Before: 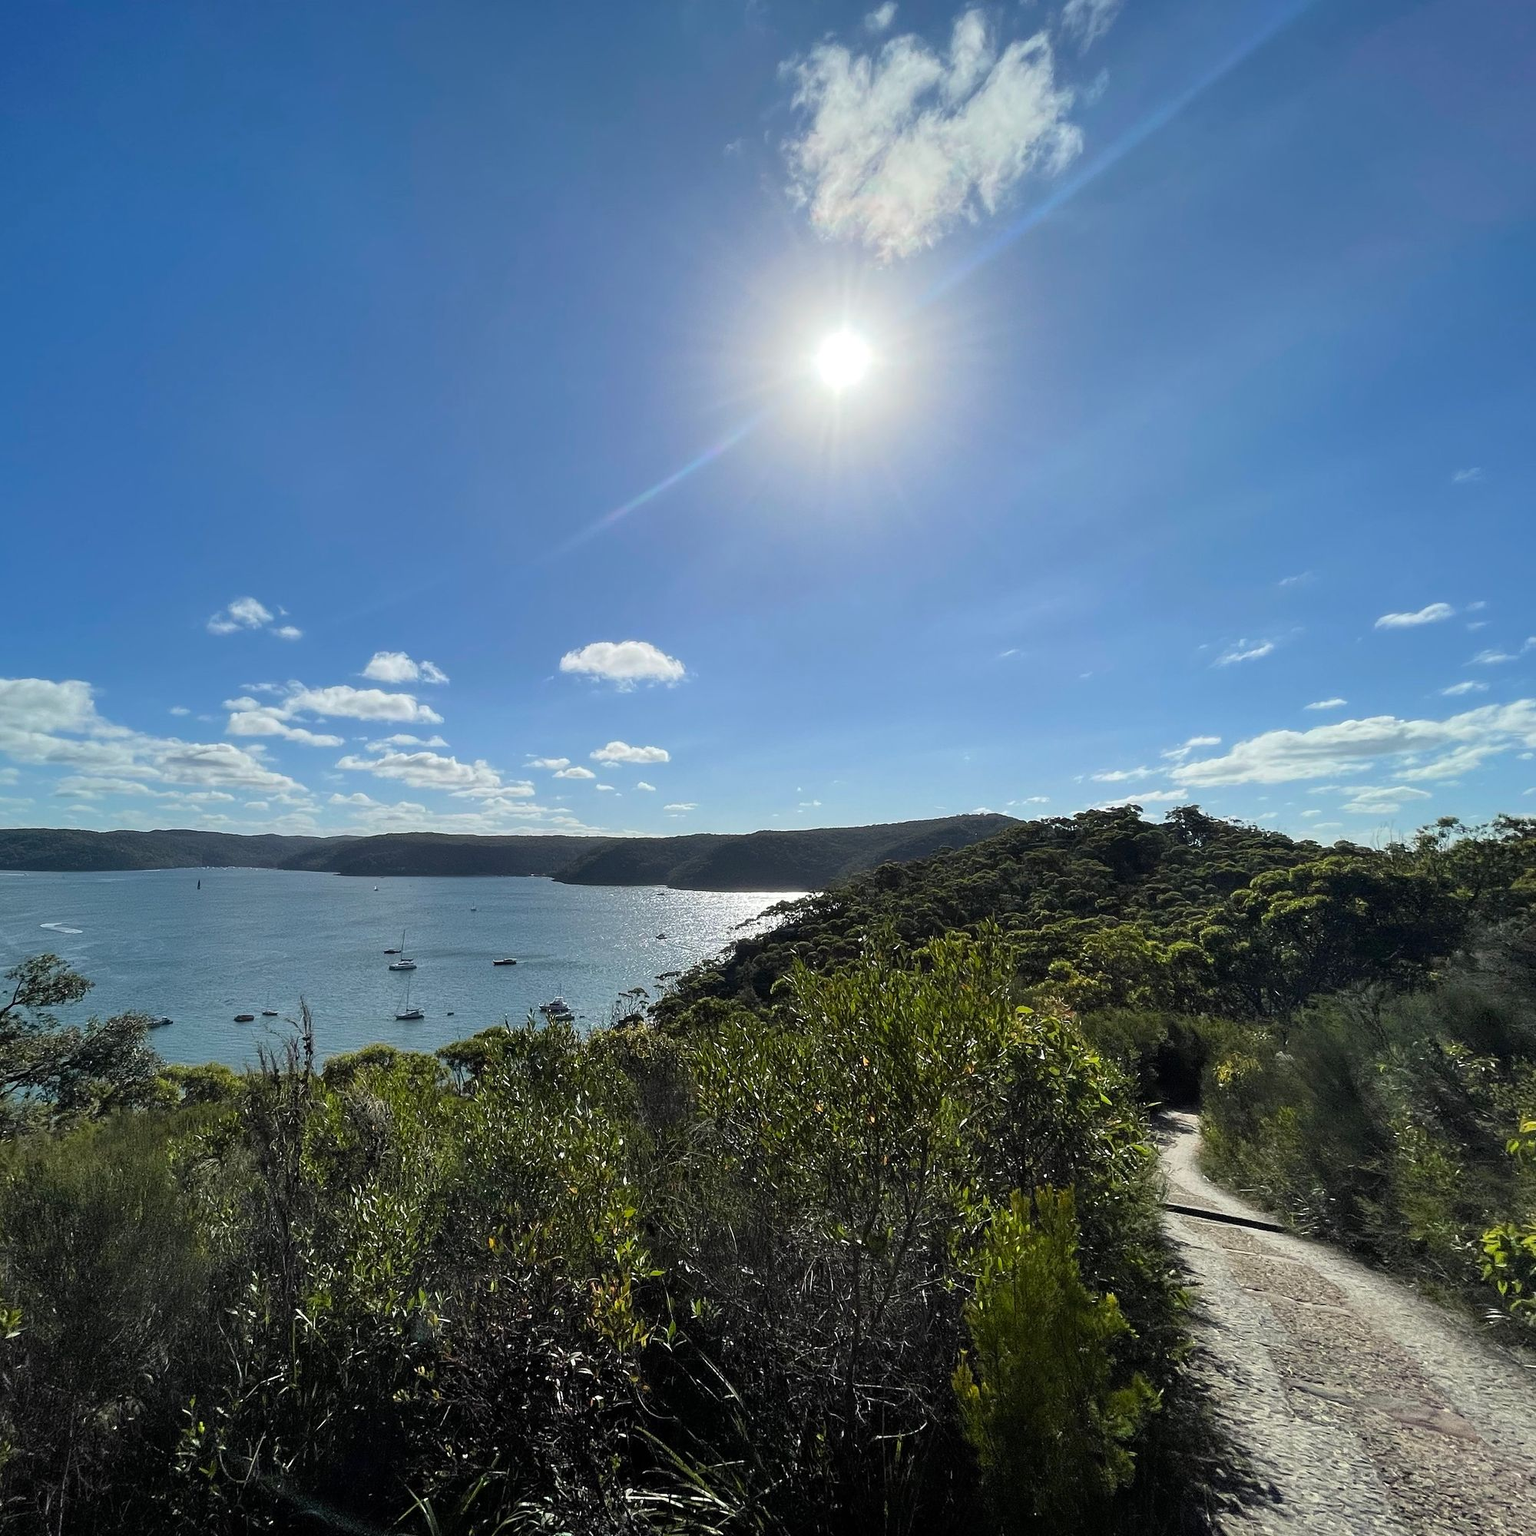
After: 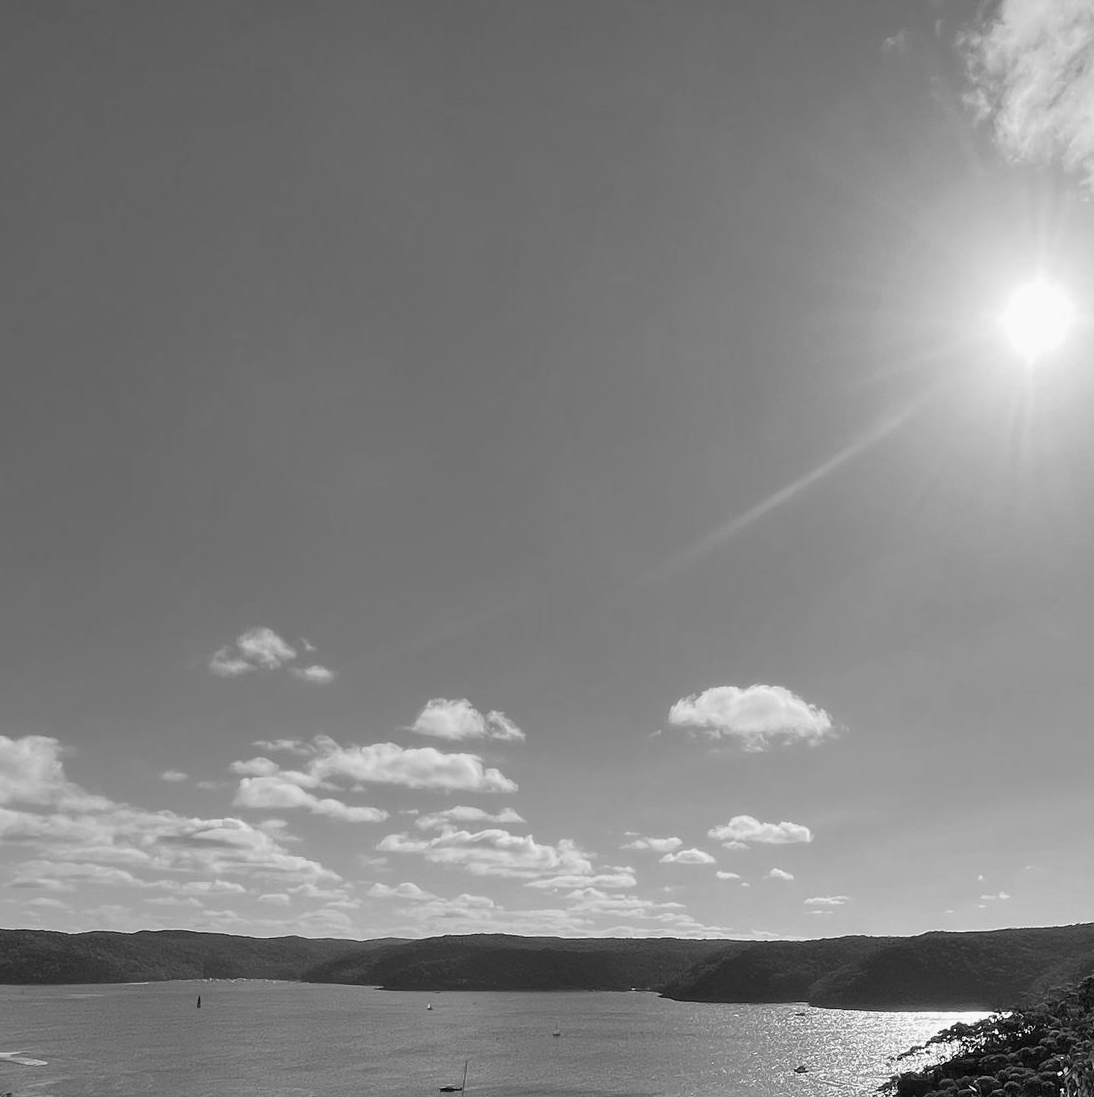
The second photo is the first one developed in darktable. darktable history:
crop and rotate: left 3.047%, top 7.509%, right 42.236%, bottom 37.598%
monochrome: a 32, b 64, size 2.3
